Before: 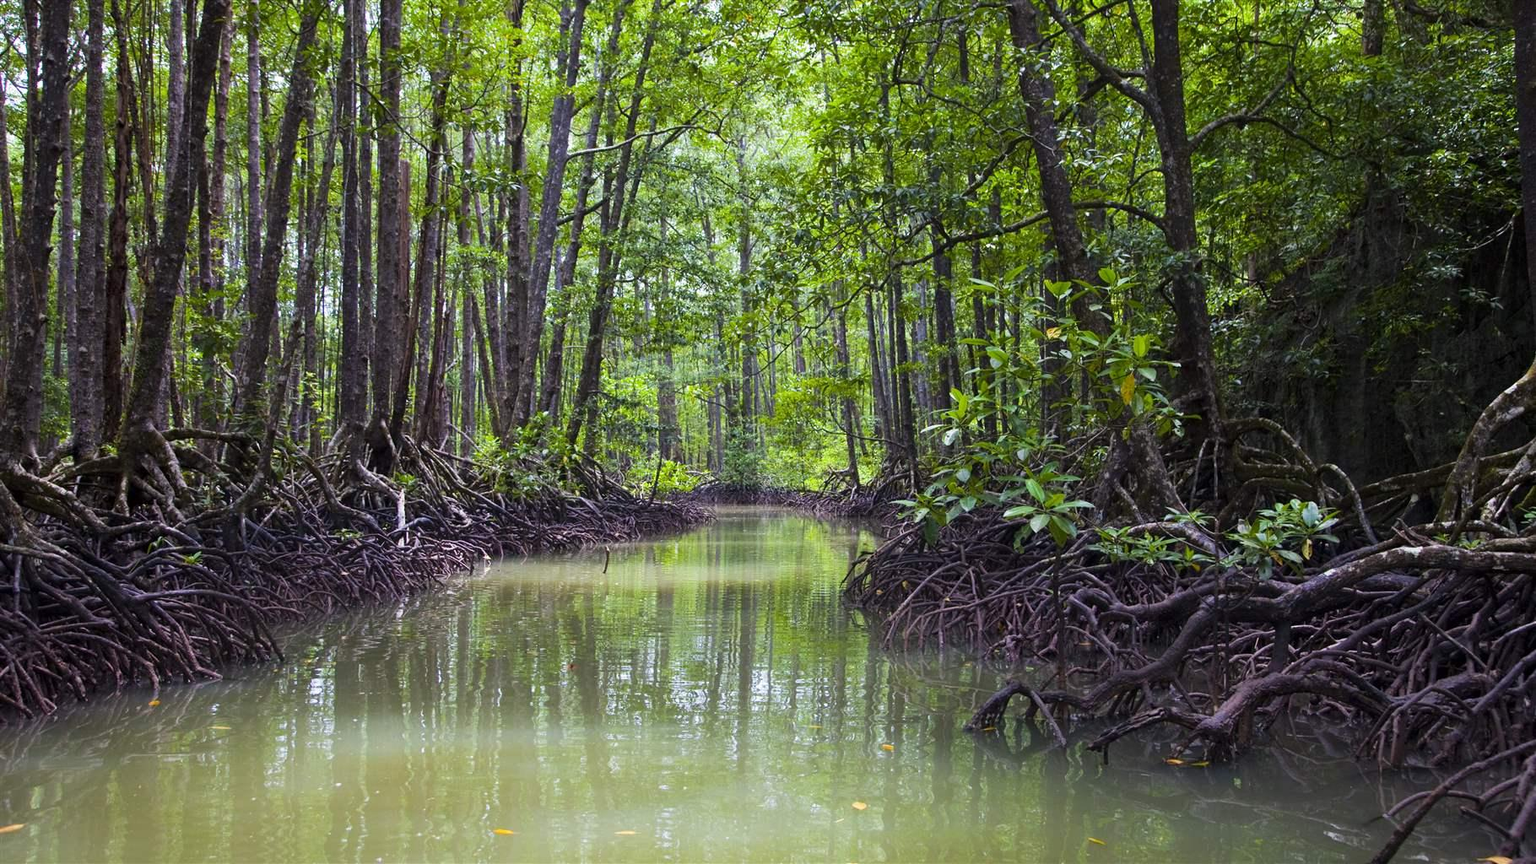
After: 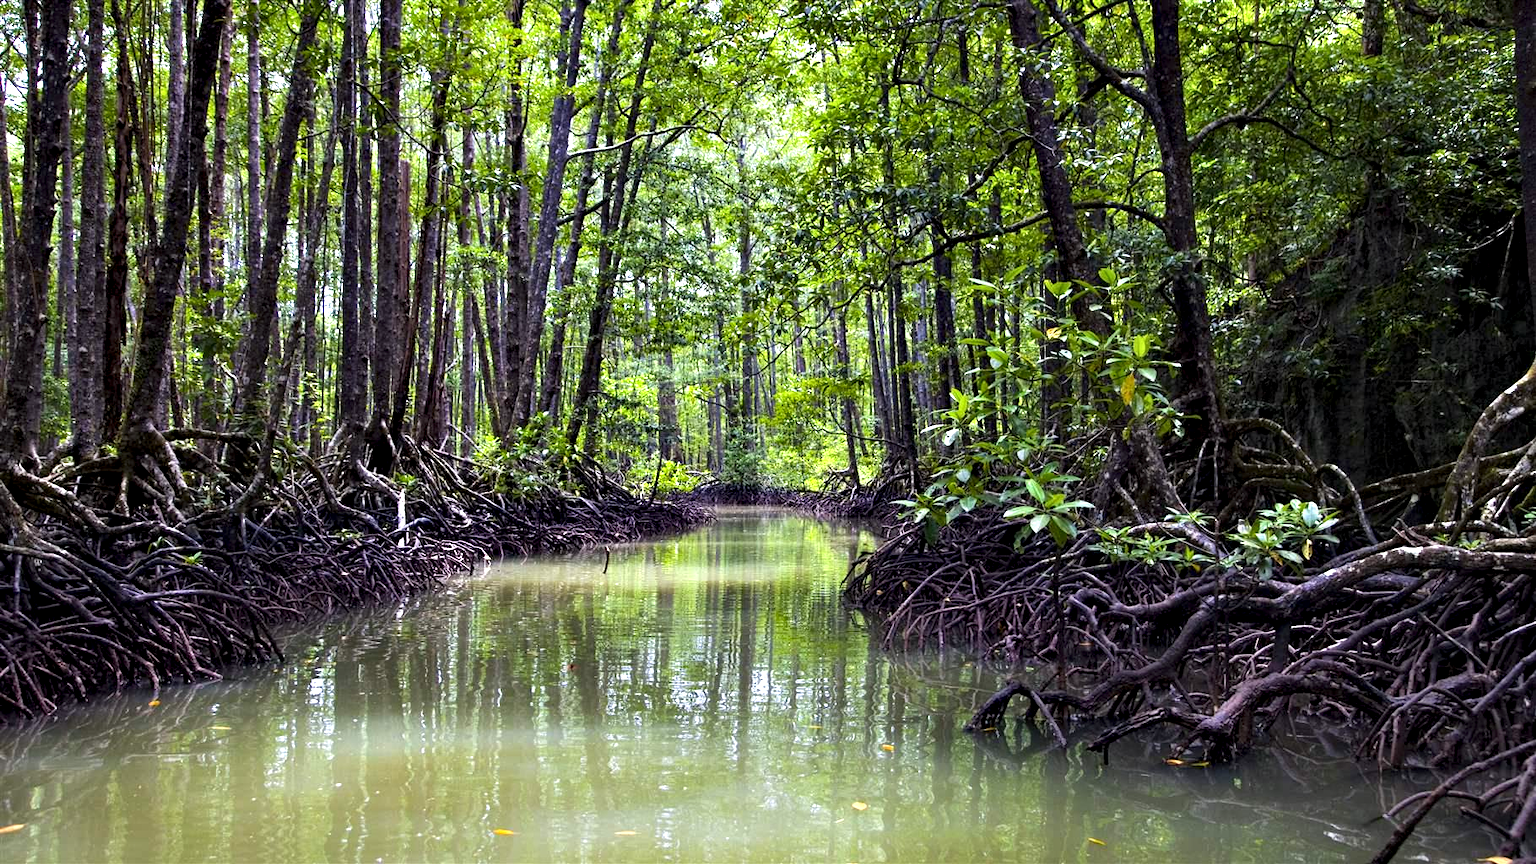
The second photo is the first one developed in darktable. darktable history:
contrast equalizer: octaves 7, y [[0.6 ×6], [0.55 ×6], [0 ×6], [0 ×6], [0 ×6]]
exposure: exposure 0.126 EV, compensate highlight preservation false
